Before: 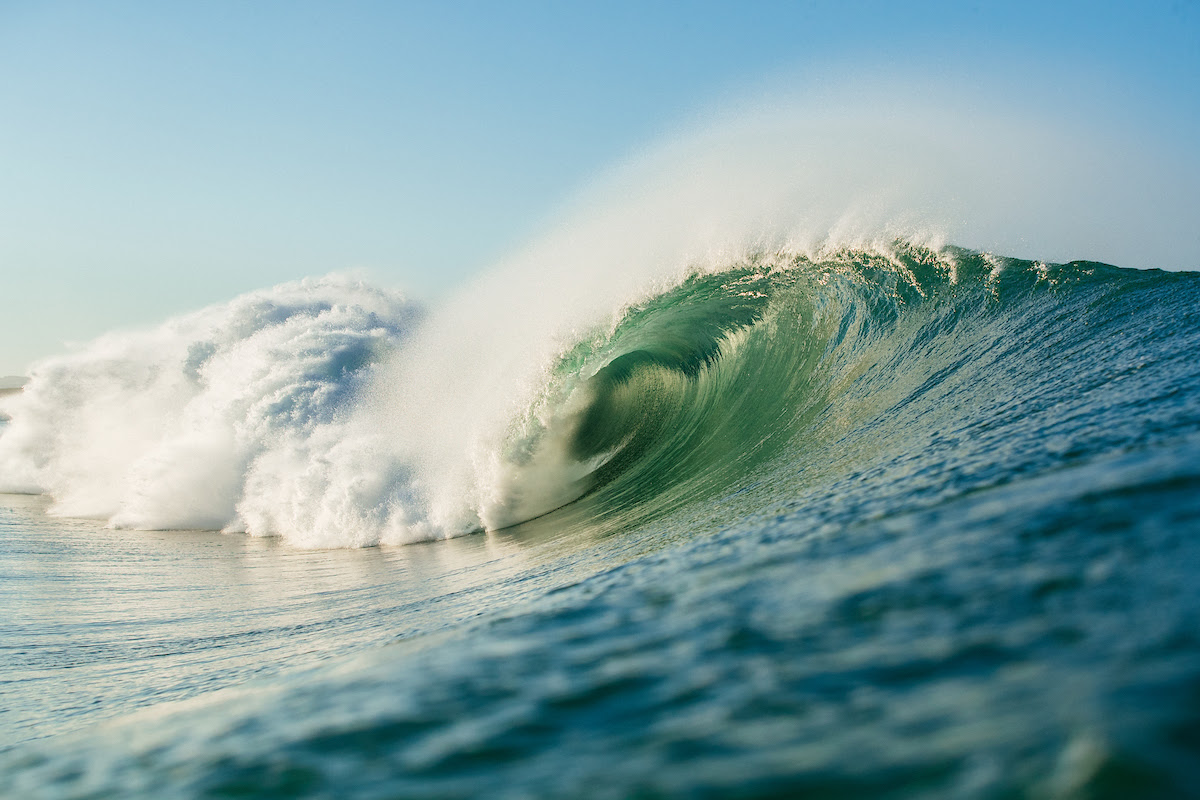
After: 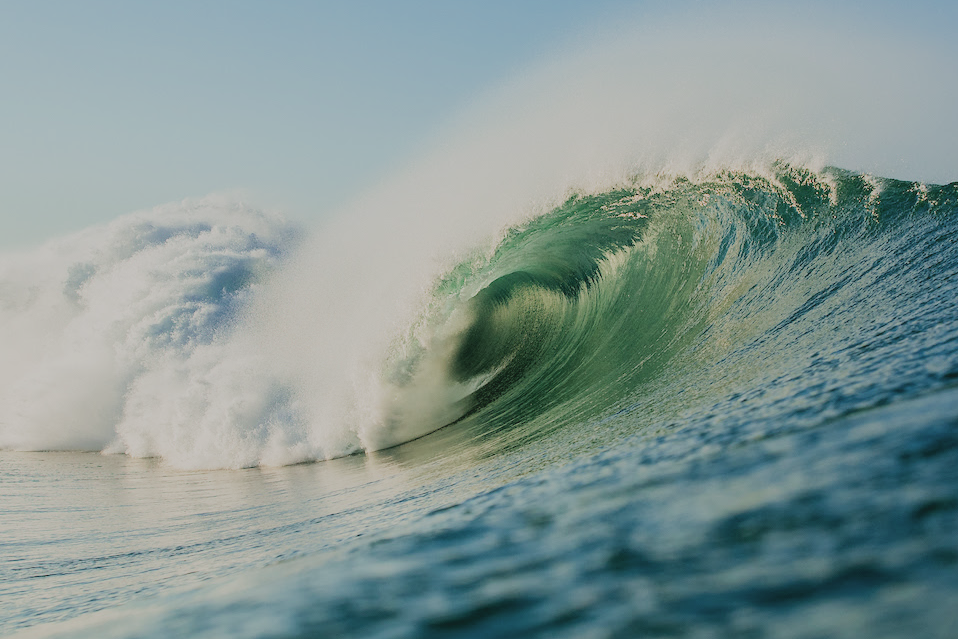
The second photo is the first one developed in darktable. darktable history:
crop and rotate: left 10.071%, top 10.071%, right 10.02%, bottom 10.02%
filmic rgb: black relative exposure -9.22 EV, white relative exposure 6.77 EV, hardness 3.07, contrast 1.05
contrast brightness saturation: contrast -0.1, saturation -0.1
